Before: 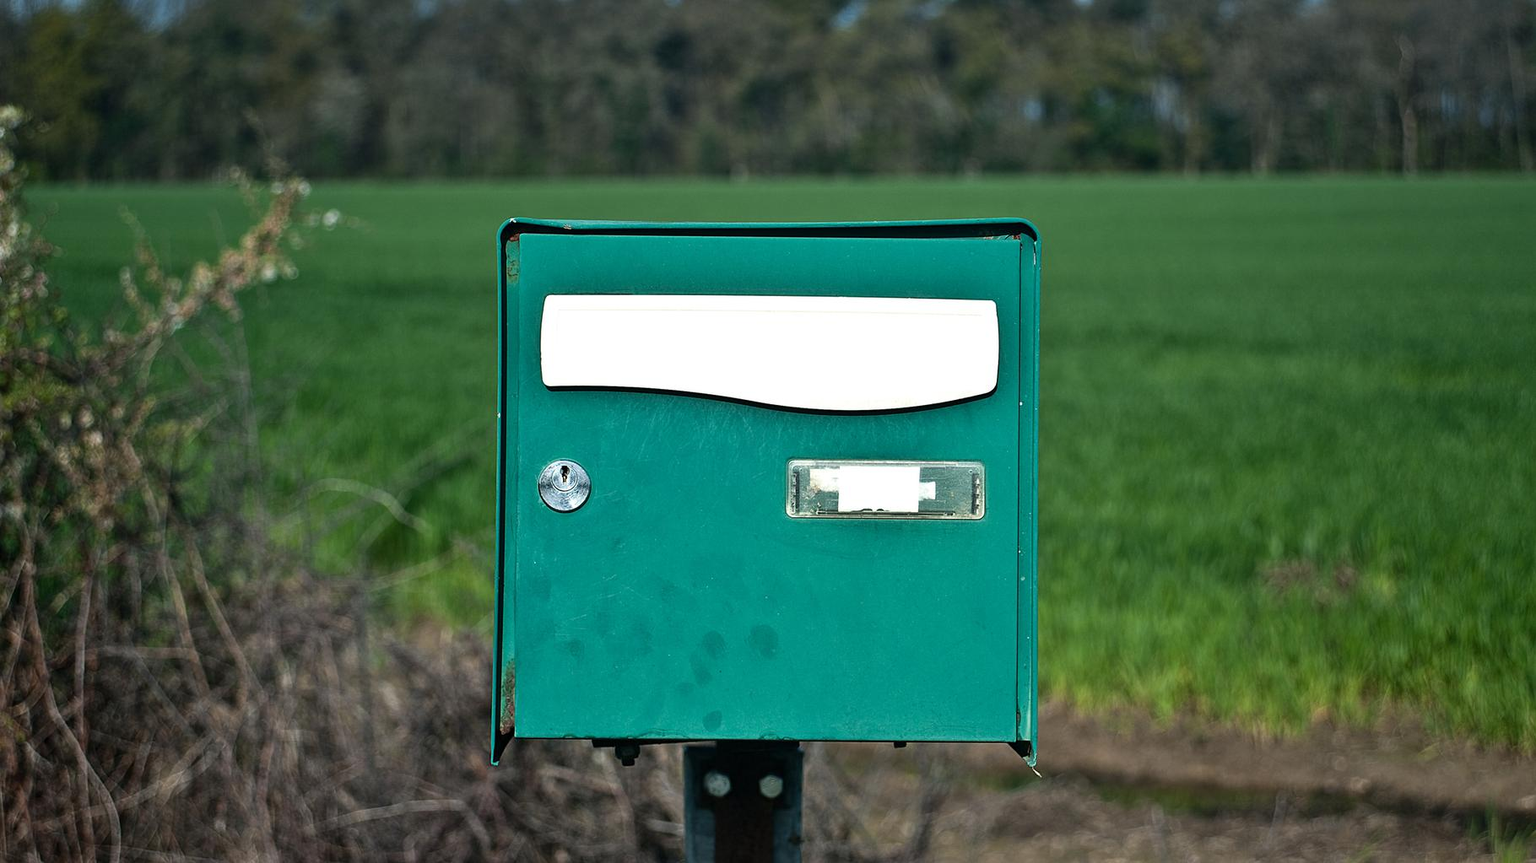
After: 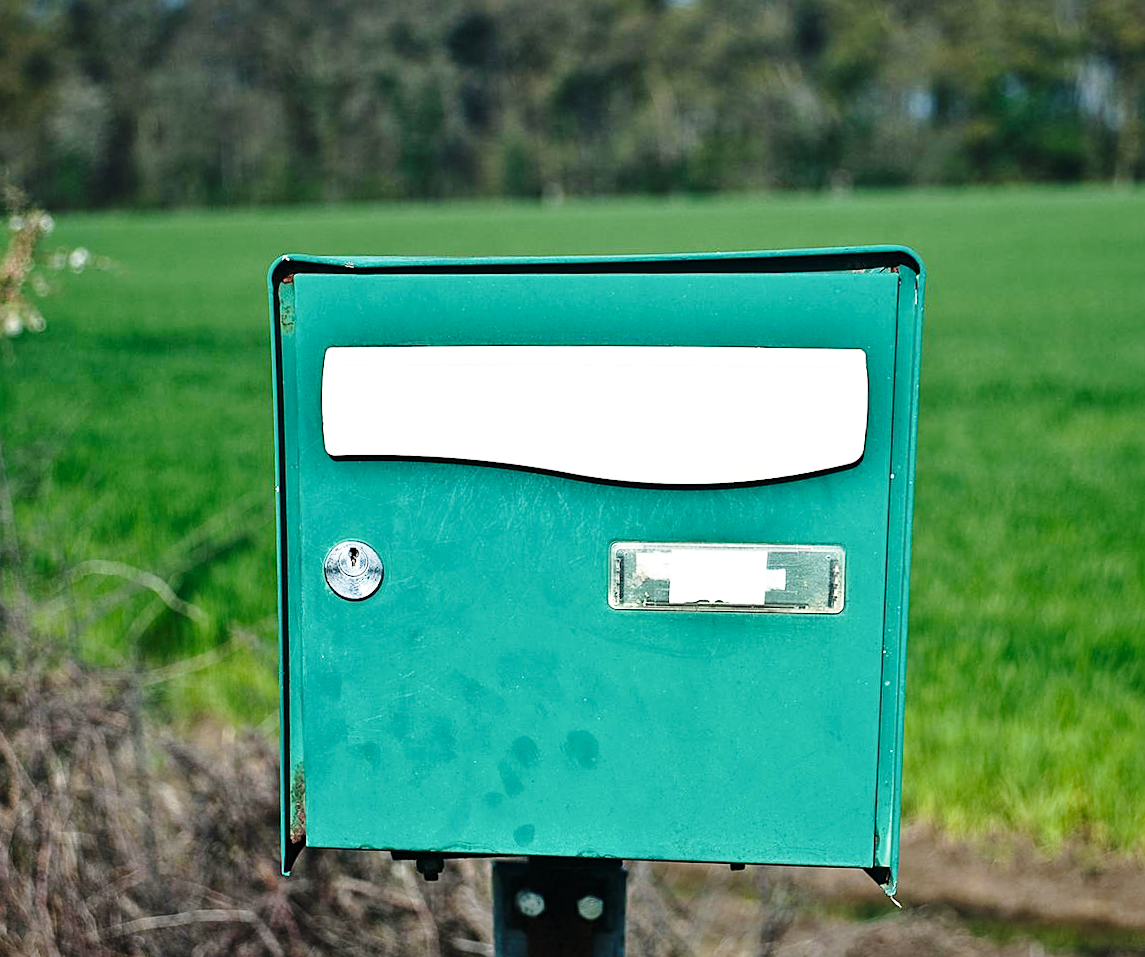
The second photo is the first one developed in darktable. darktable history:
crop and rotate: left 12.648%, right 20.685%
sharpen: amount 0.2
rotate and perspective: rotation 0.062°, lens shift (vertical) 0.115, lens shift (horizontal) -0.133, crop left 0.047, crop right 0.94, crop top 0.061, crop bottom 0.94
base curve: curves: ch0 [(0, 0) (0.028, 0.03) (0.121, 0.232) (0.46, 0.748) (0.859, 0.968) (1, 1)], preserve colors none
